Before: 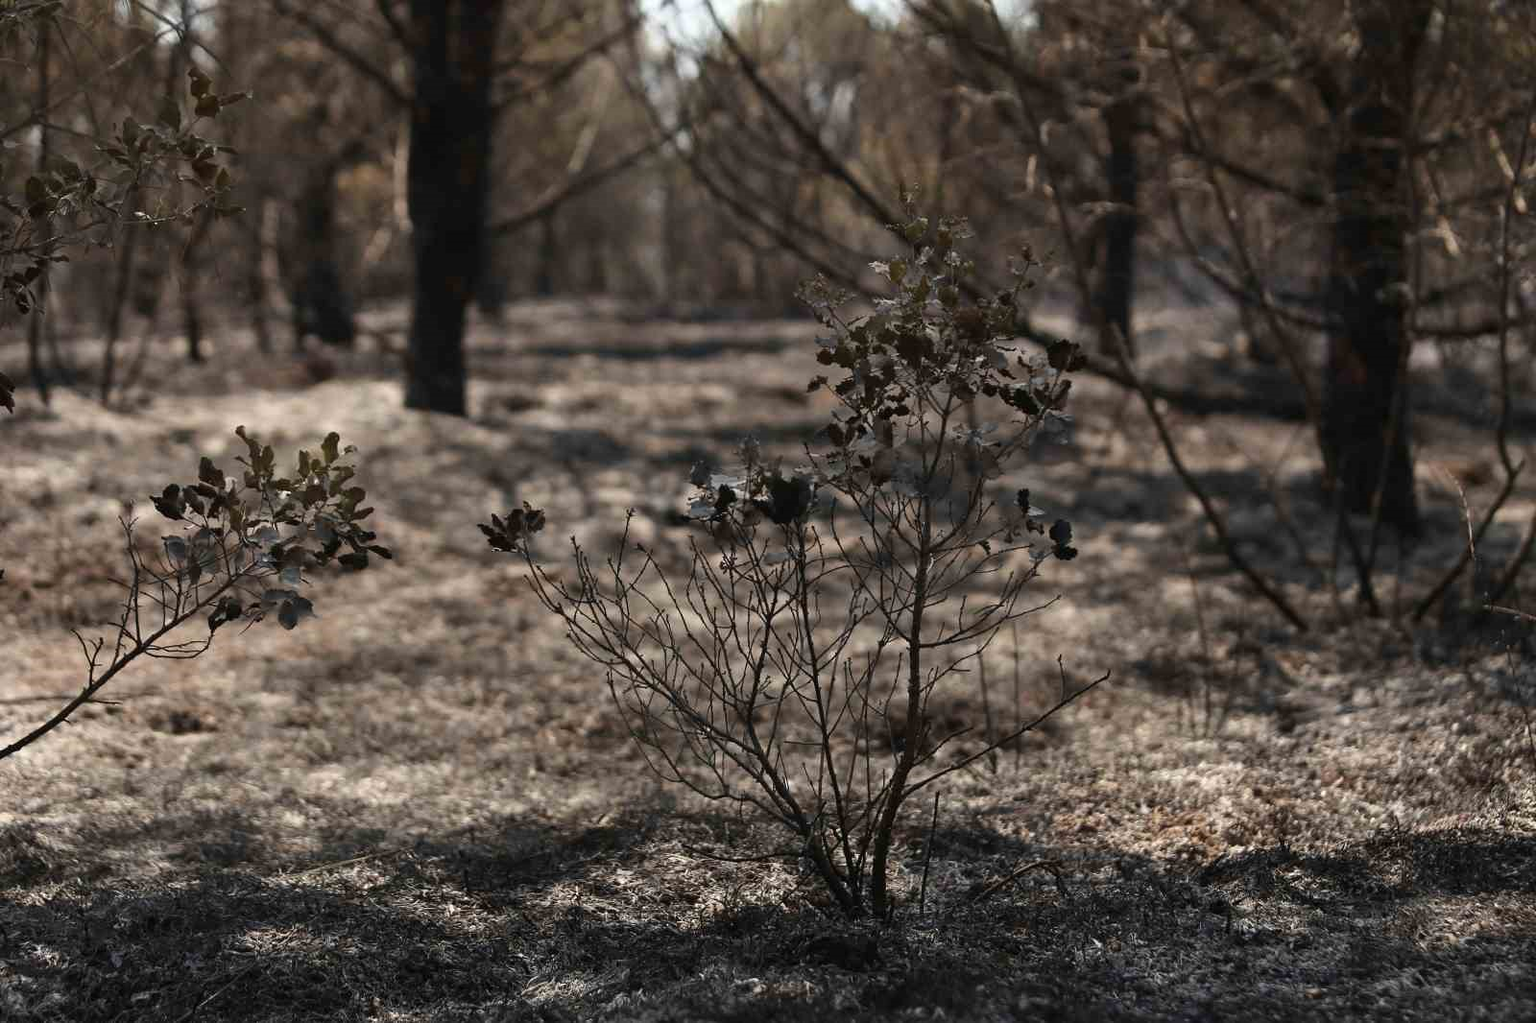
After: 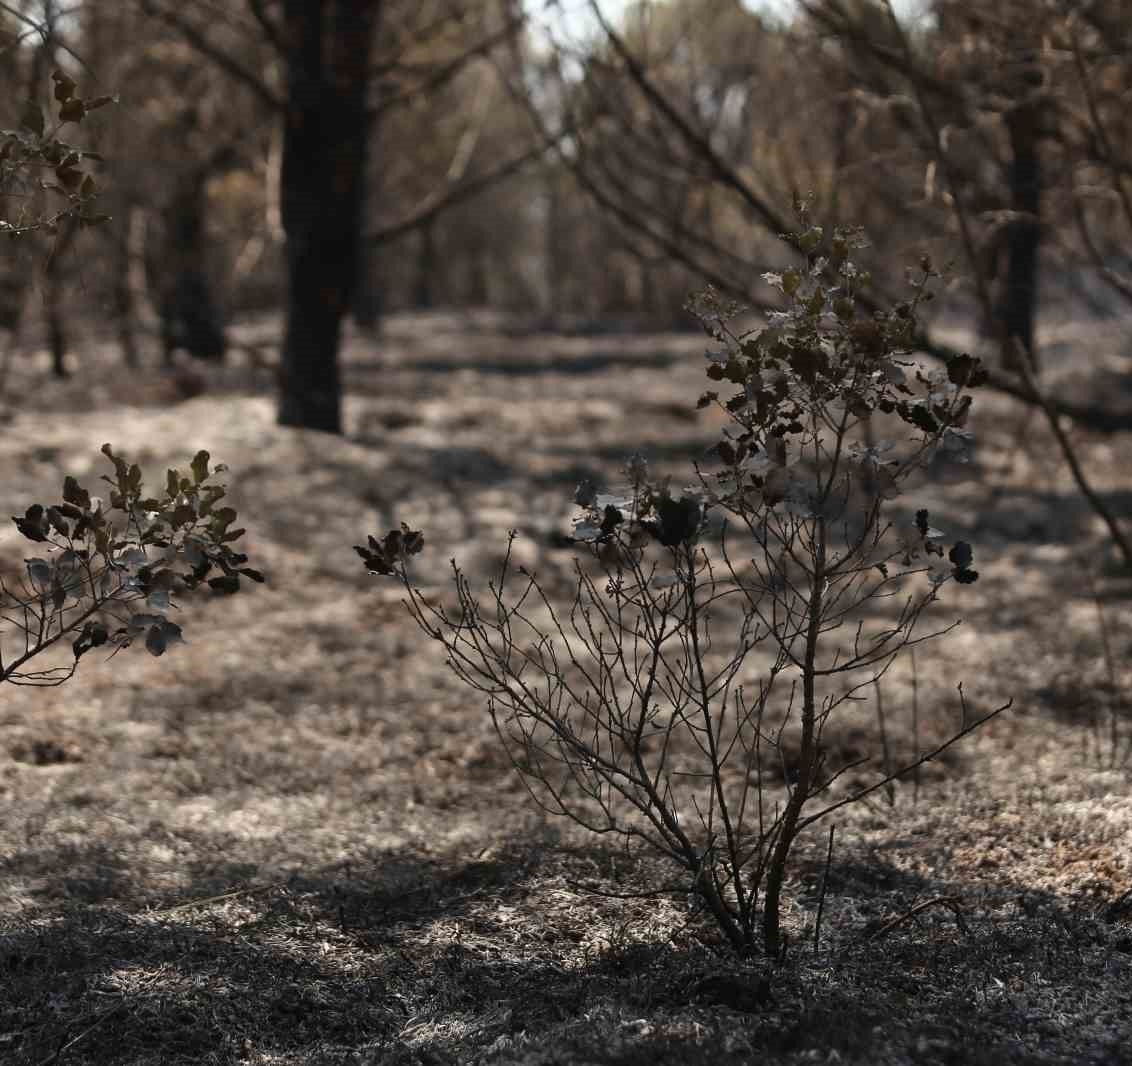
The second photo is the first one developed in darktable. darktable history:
crop and rotate: left 9.061%, right 20.142%
